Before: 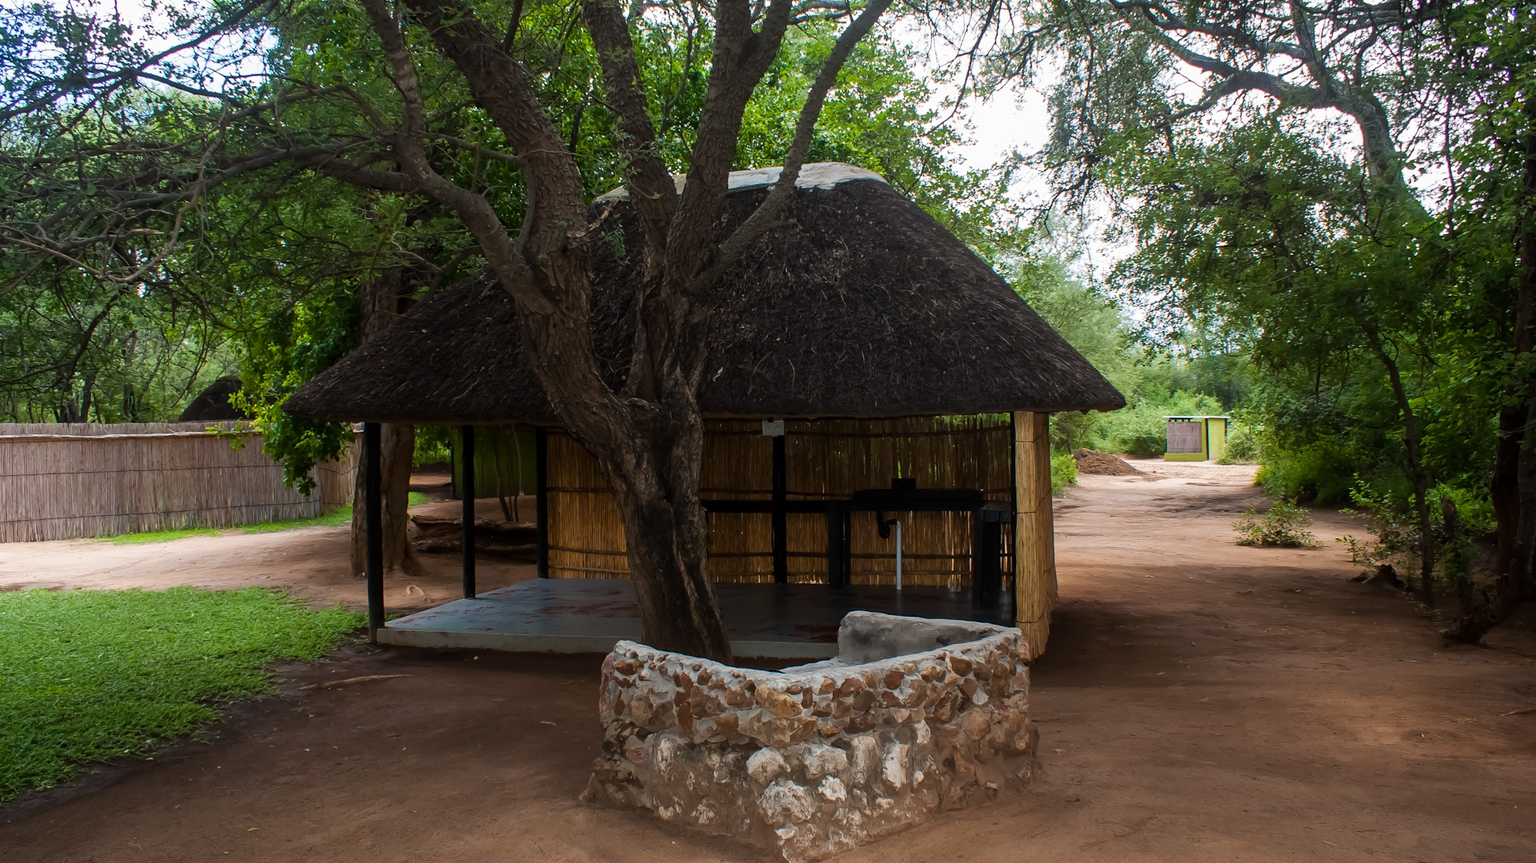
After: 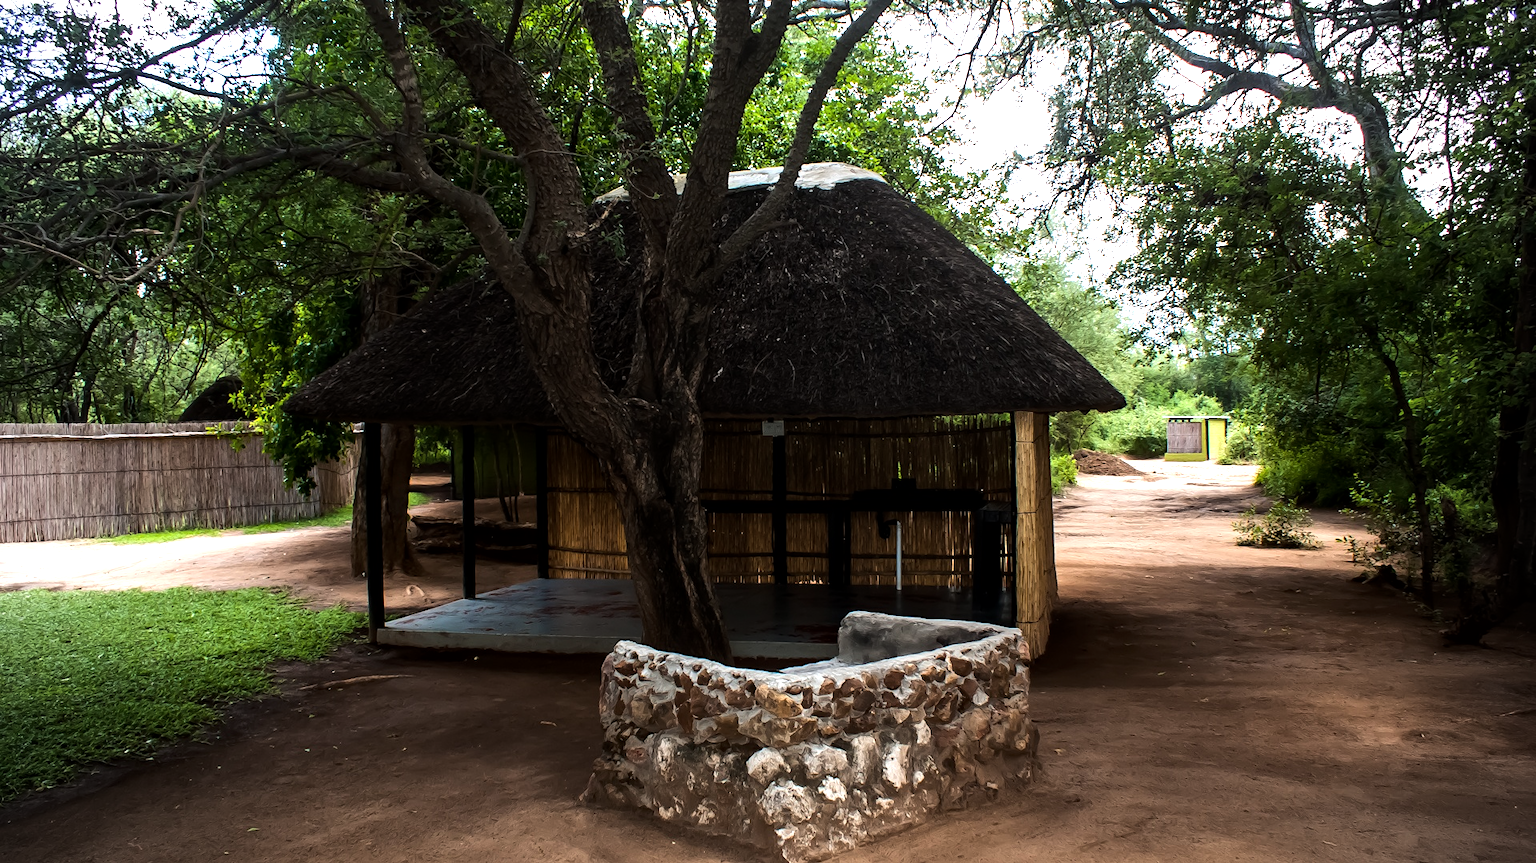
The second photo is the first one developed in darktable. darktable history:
vignetting: fall-off radius 60.92%
tone equalizer: -8 EV -1.08 EV, -7 EV -1.01 EV, -6 EV -0.867 EV, -5 EV -0.578 EV, -3 EV 0.578 EV, -2 EV 0.867 EV, -1 EV 1.01 EV, +0 EV 1.08 EV, edges refinement/feathering 500, mask exposure compensation -1.57 EV, preserve details no
local contrast: mode bilateral grid, contrast 20, coarseness 50, detail 120%, midtone range 0.2
